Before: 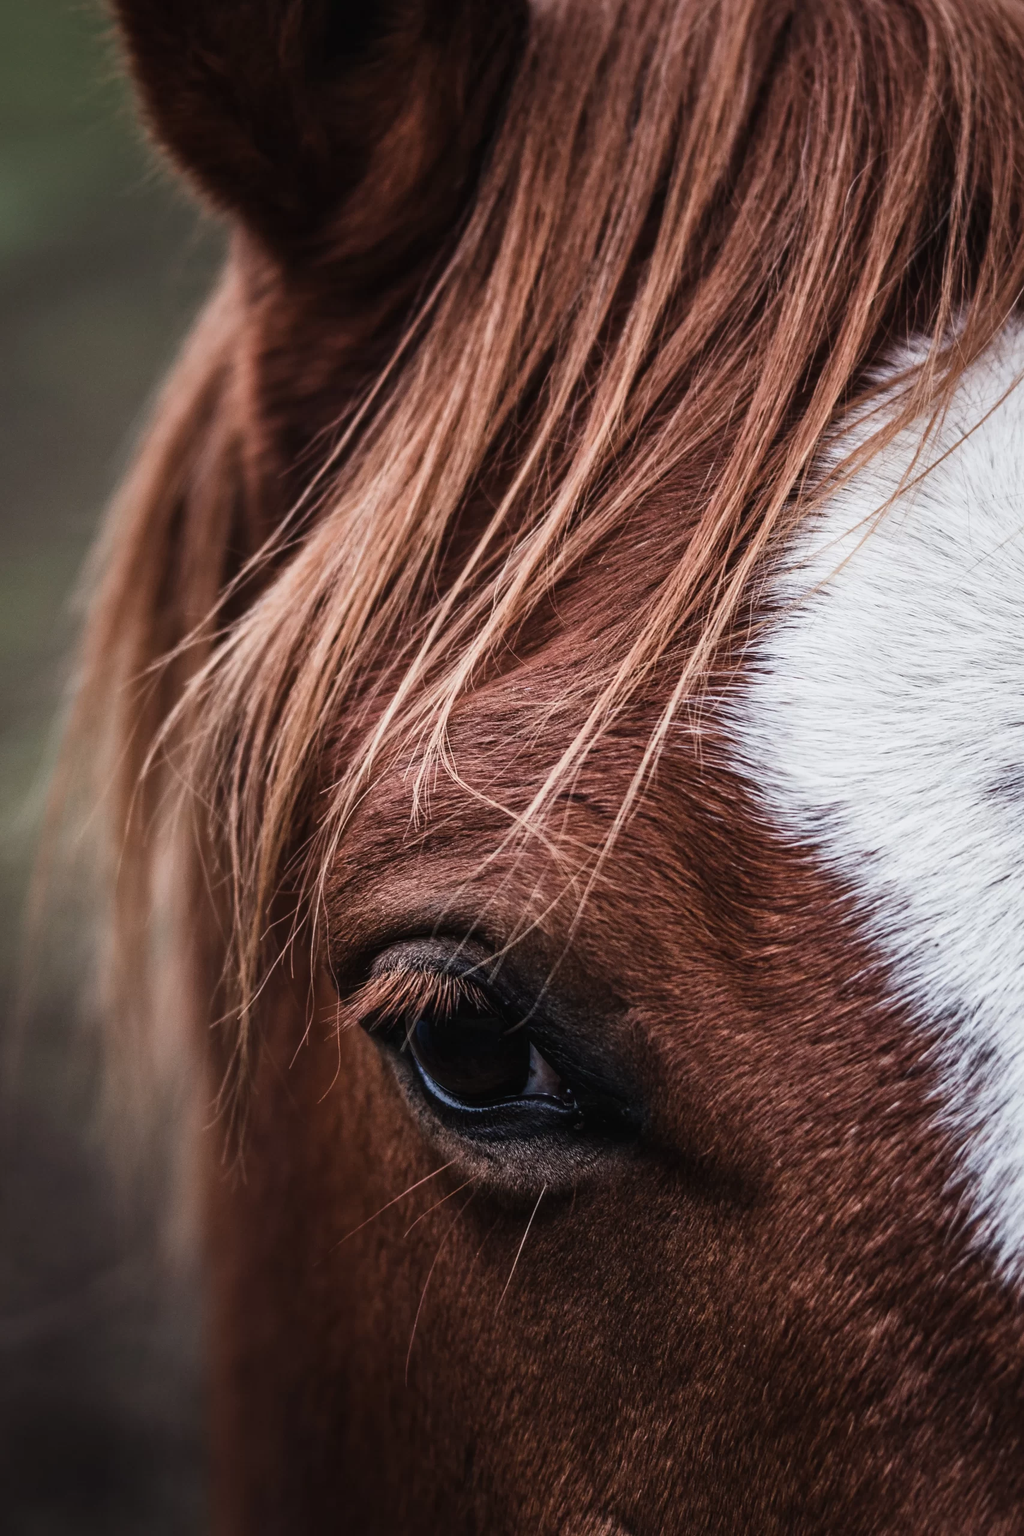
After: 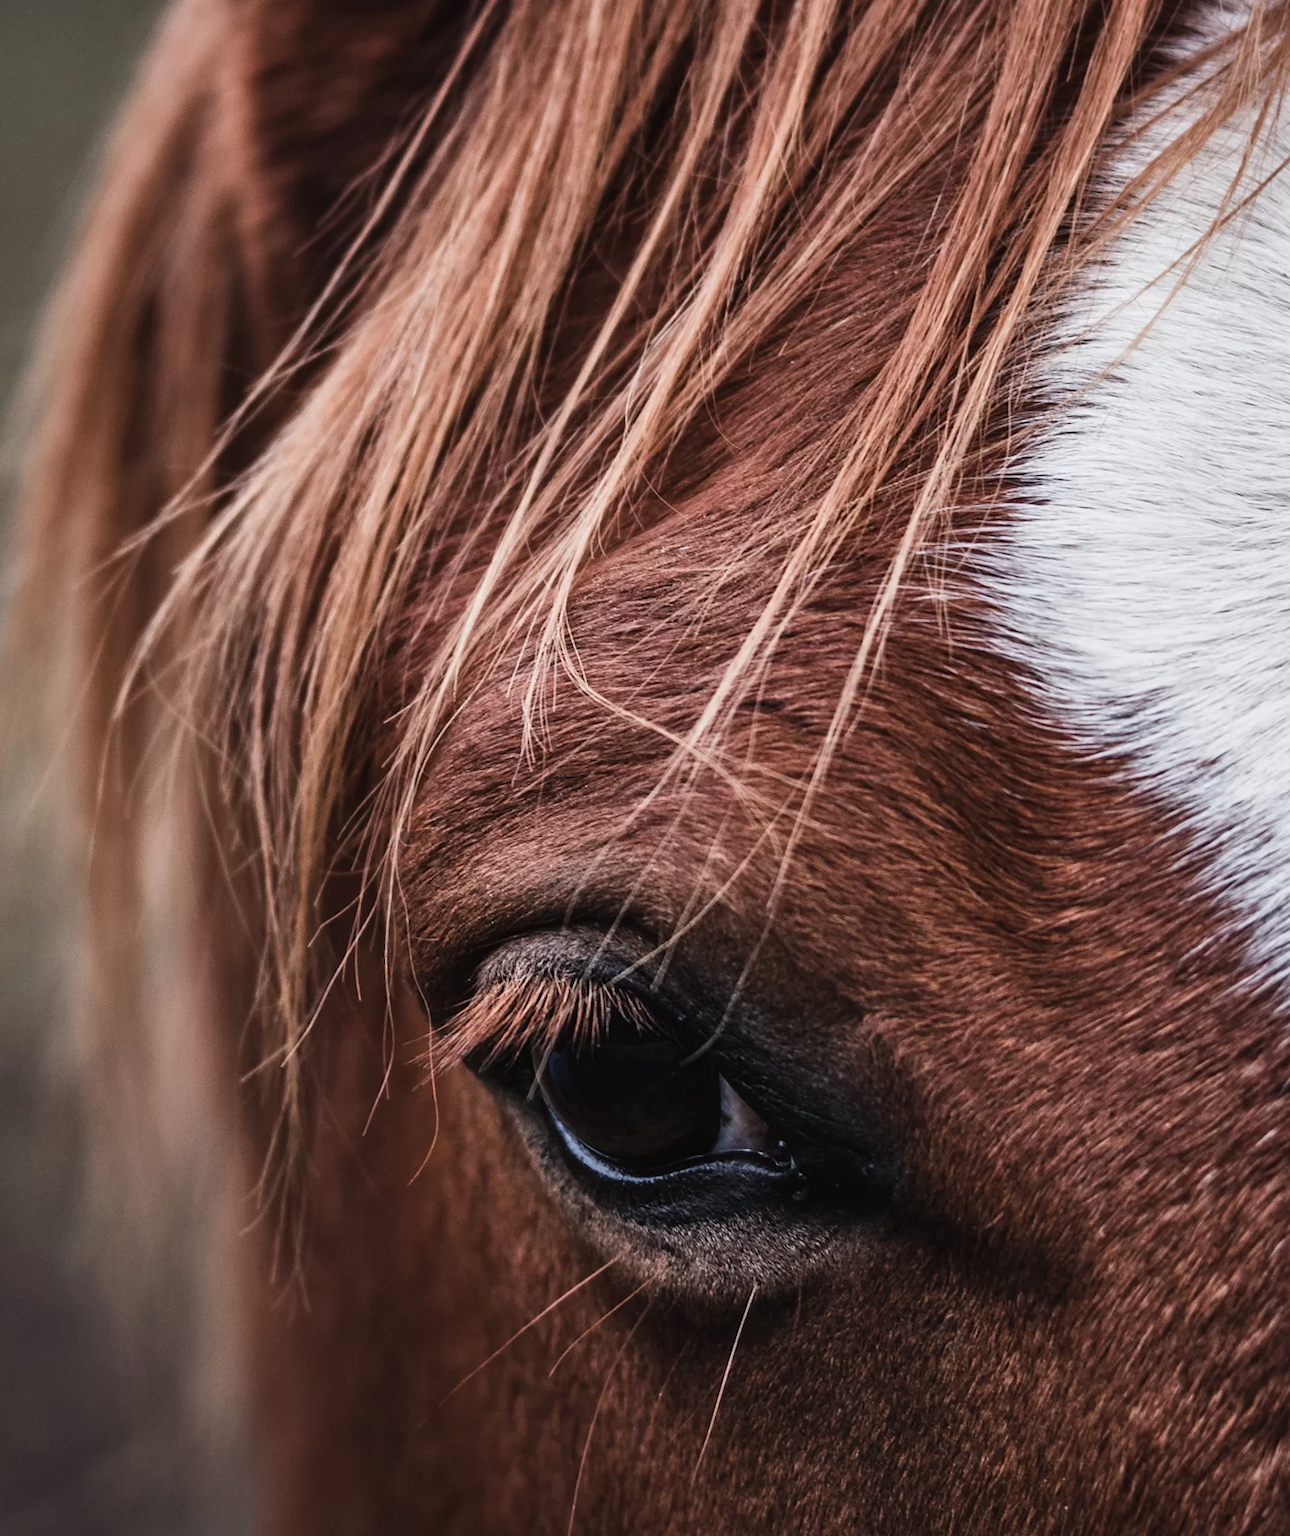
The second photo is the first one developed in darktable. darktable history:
rotate and perspective: rotation -6.83°, automatic cropping off
crop and rotate: angle -3.37°, left 9.79%, top 20.73%, right 12.42%, bottom 11.82%
shadows and highlights: shadows 32, highlights -32, soften with gaussian
